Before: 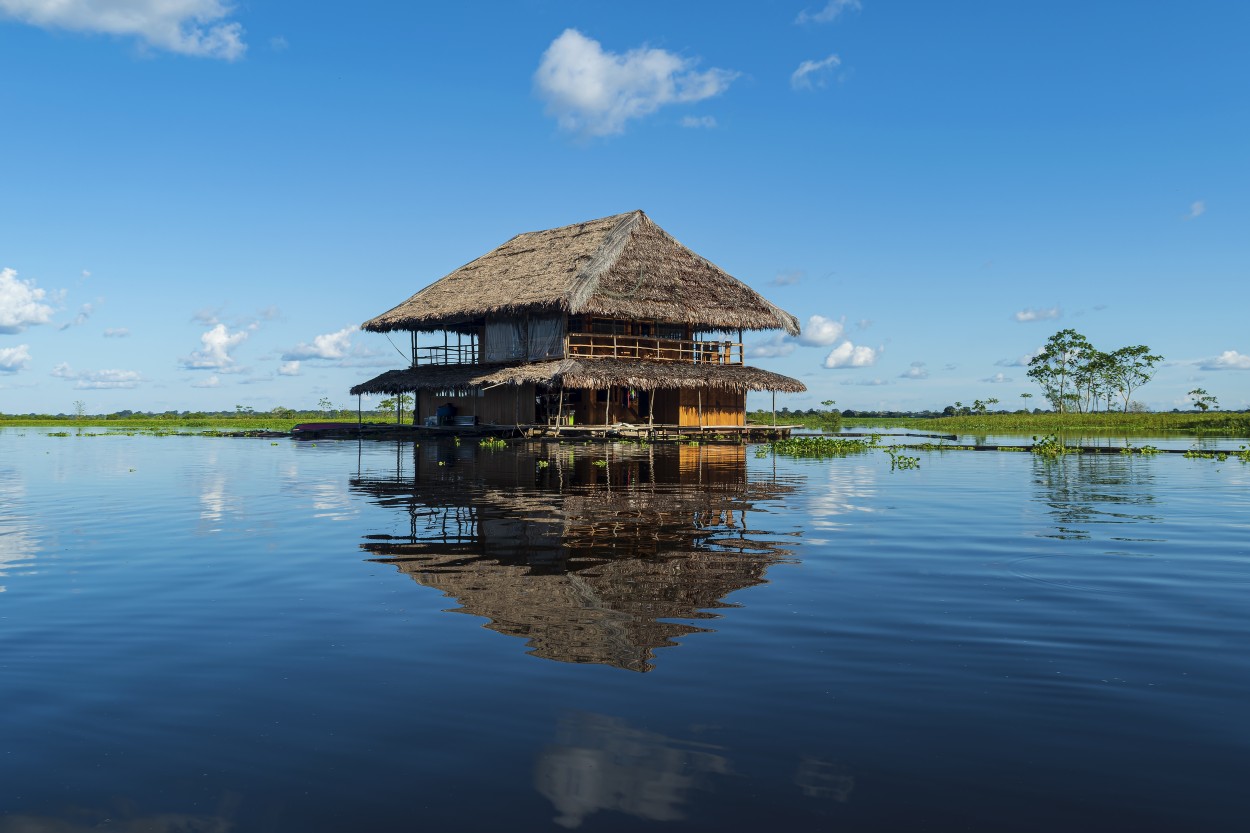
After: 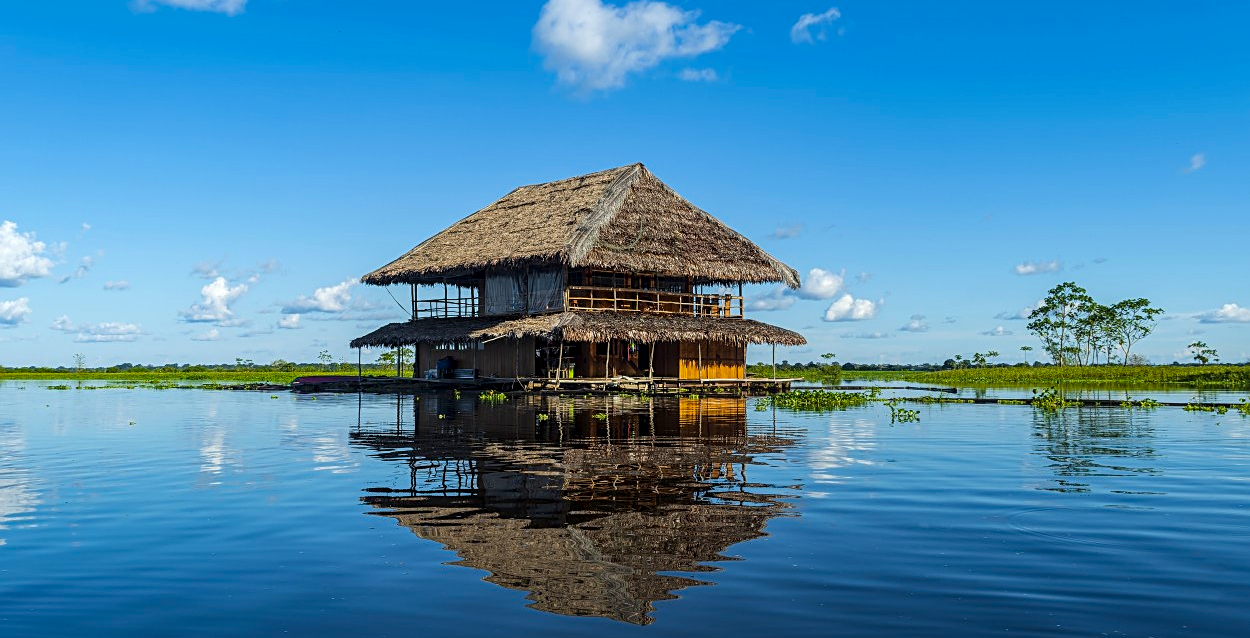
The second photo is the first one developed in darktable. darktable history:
color balance rgb: perceptual saturation grading › global saturation 30%, global vibrance 10%
crop: top 5.667%, bottom 17.637%
sharpen: on, module defaults
local contrast: on, module defaults
